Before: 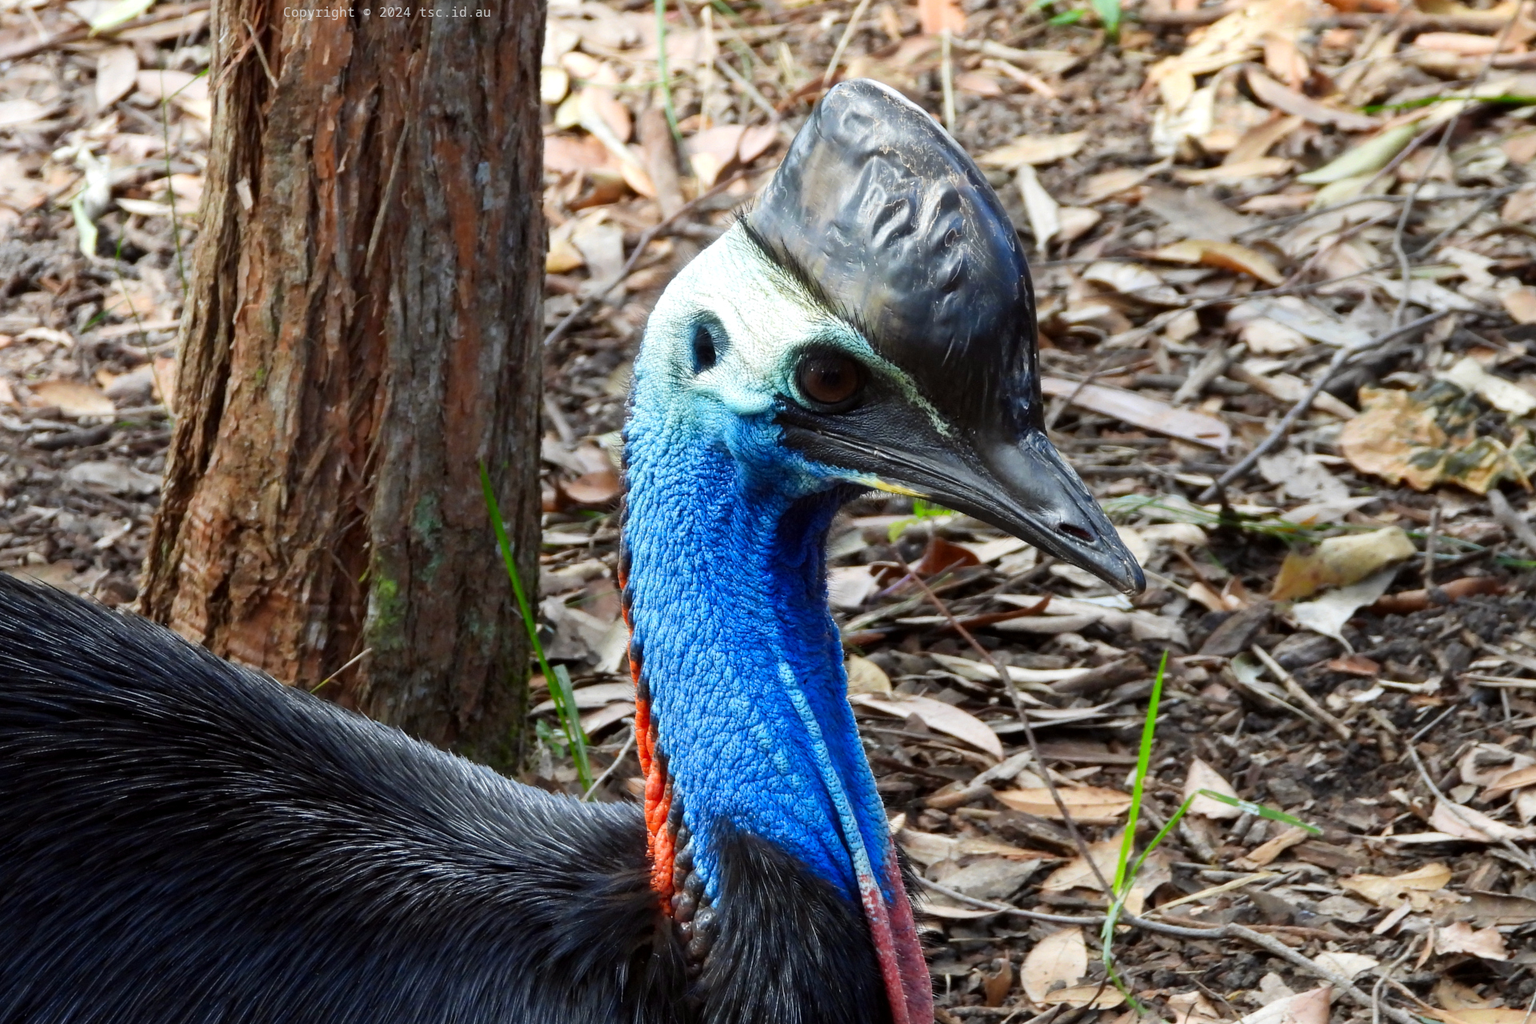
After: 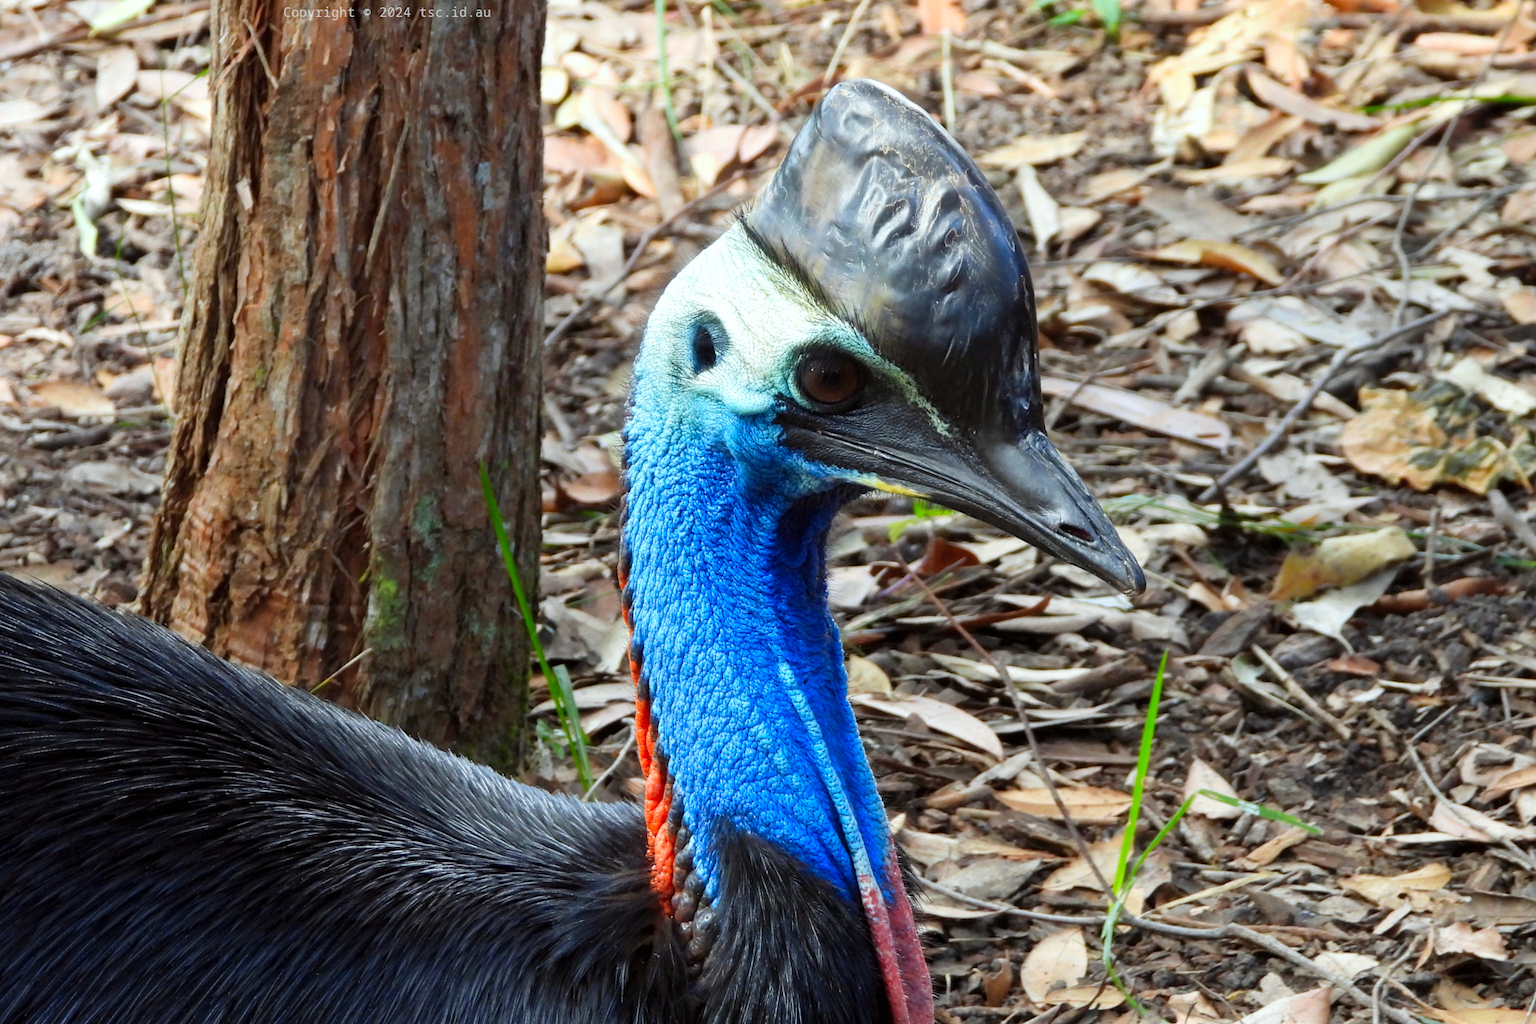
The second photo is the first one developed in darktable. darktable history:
contrast brightness saturation: contrast 0.03, brightness 0.06, saturation 0.13
tone equalizer: on, module defaults
white balance: red 0.978, blue 0.999
